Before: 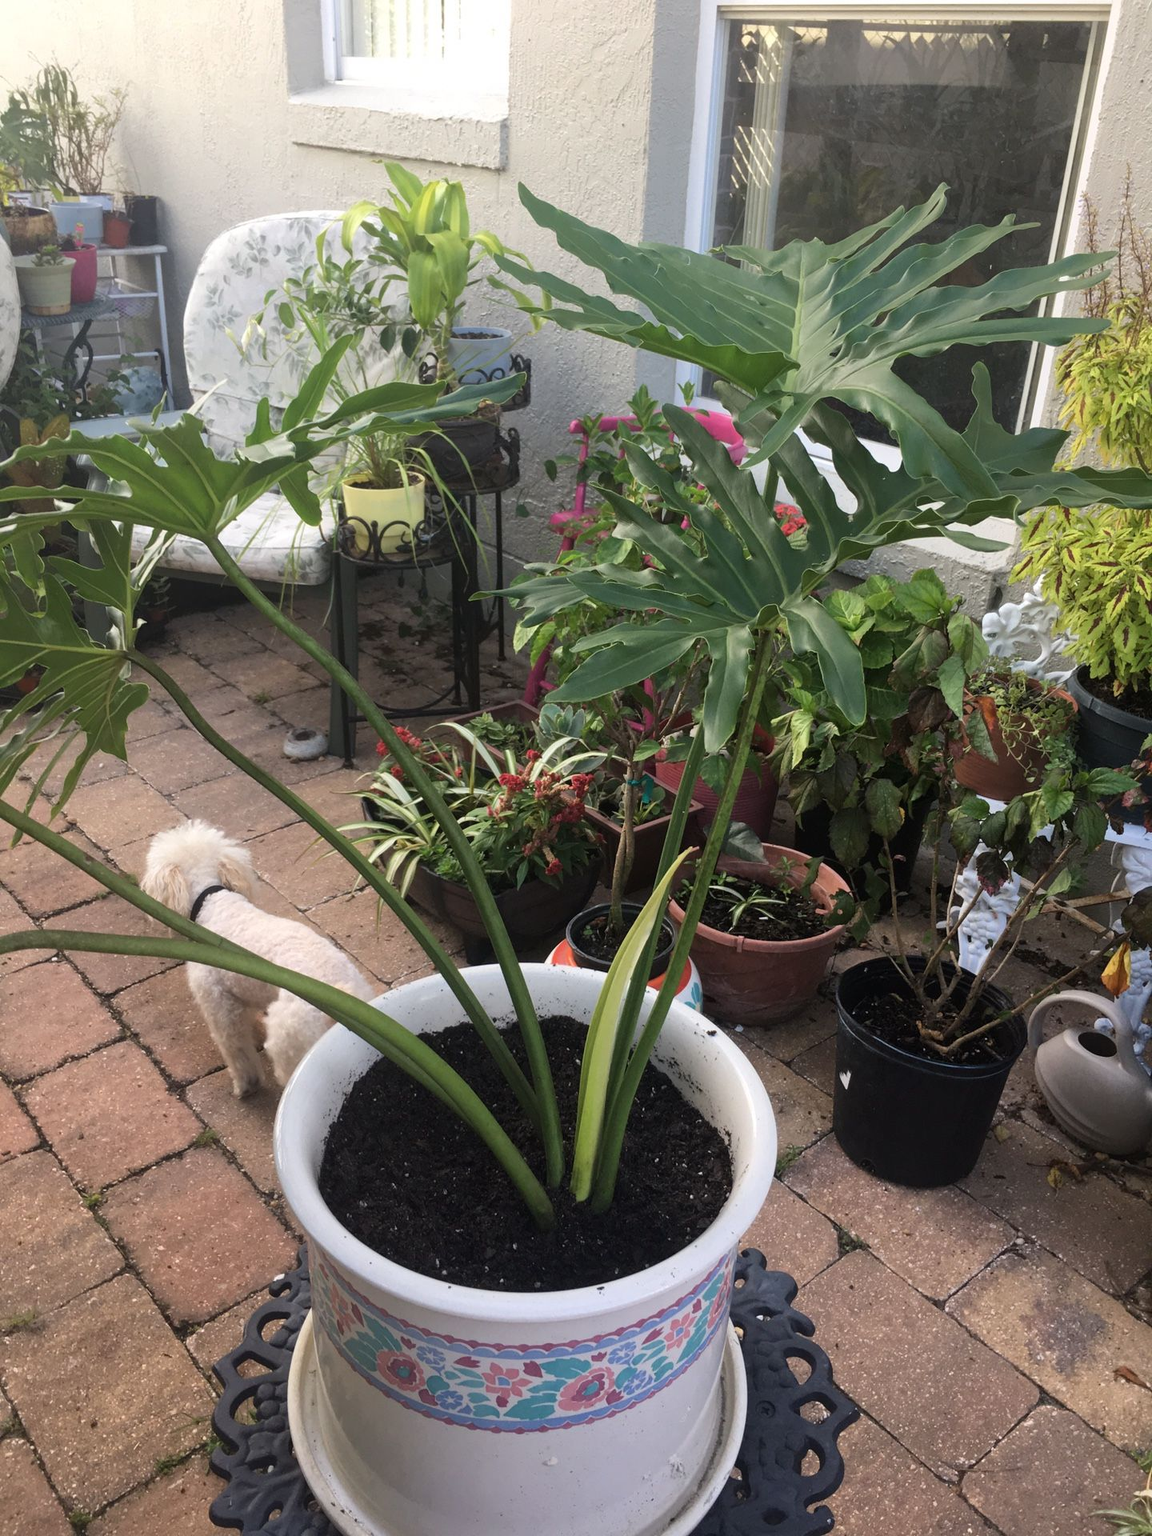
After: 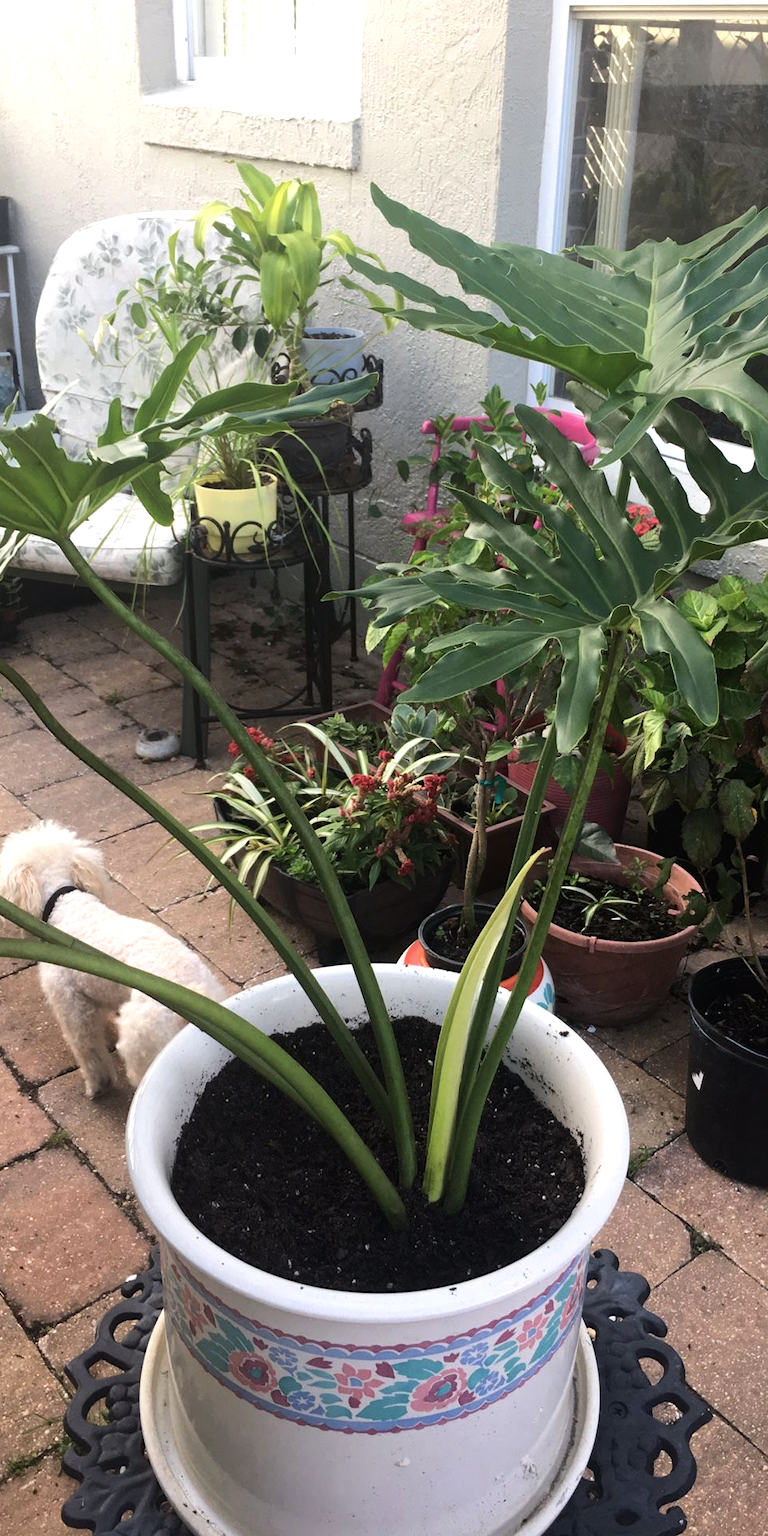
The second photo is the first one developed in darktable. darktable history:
crop and rotate: left 12.894%, right 20.41%
tone equalizer: -8 EV -0.431 EV, -7 EV -0.361 EV, -6 EV -0.317 EV, -5 EV -0.23 EV, -3 EV 0.253 EV, -2 EV 0.315 EV, -1 EV 0.4 EV, +0 EV 0.424 EV, edges refinement/feathering 500, mask exposure compensation -1.57 EV, preserve details no
